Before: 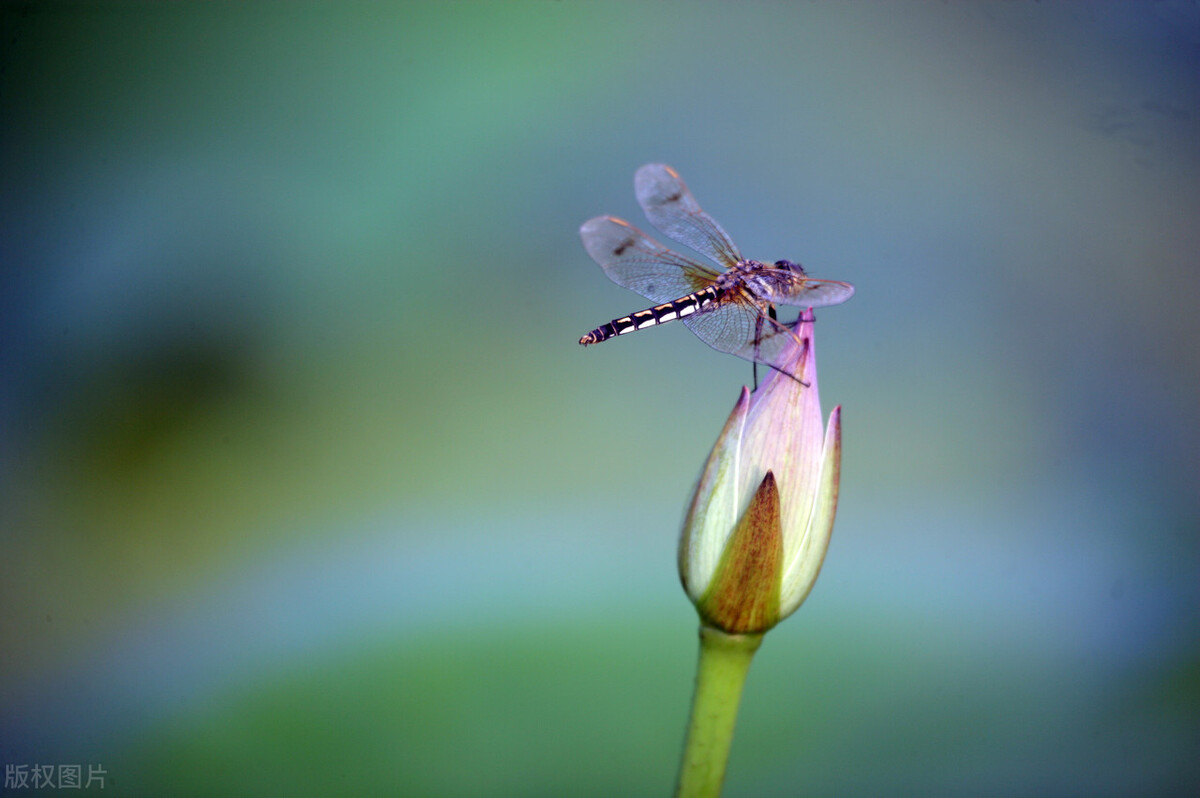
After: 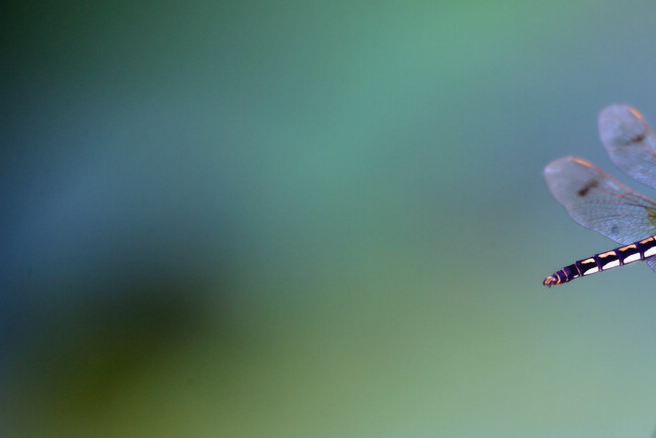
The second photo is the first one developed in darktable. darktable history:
crop and rotate: left 3.047%, top 7.509%, right 42.236%, bottom 37.598%
contrast equalizer: octaves 7, y [[0.502, 0.505, 0.512, 0.529, 0.564, 0.588], [0.5 ×6], [0.502, 0.505, 0.512, 0.529, 0.564, 0.588], [0, 0.001, 0.001, 0.004, 0.008, 0.011], [0, 0.001, 0.001, 0.004, 0.008, 0.011]], mix -1
